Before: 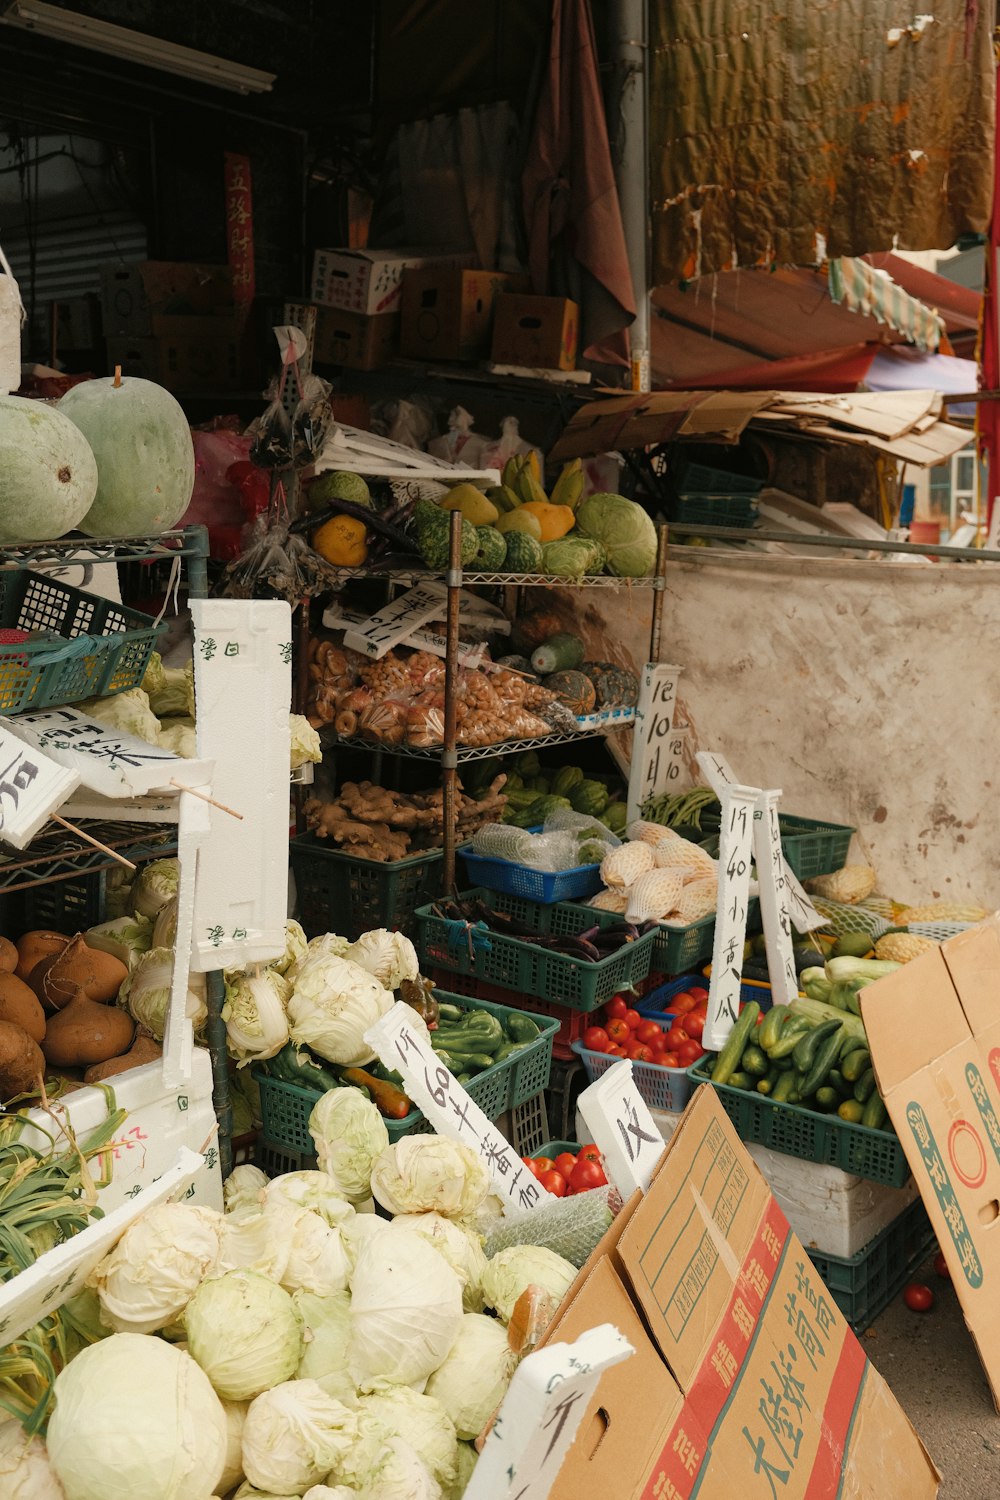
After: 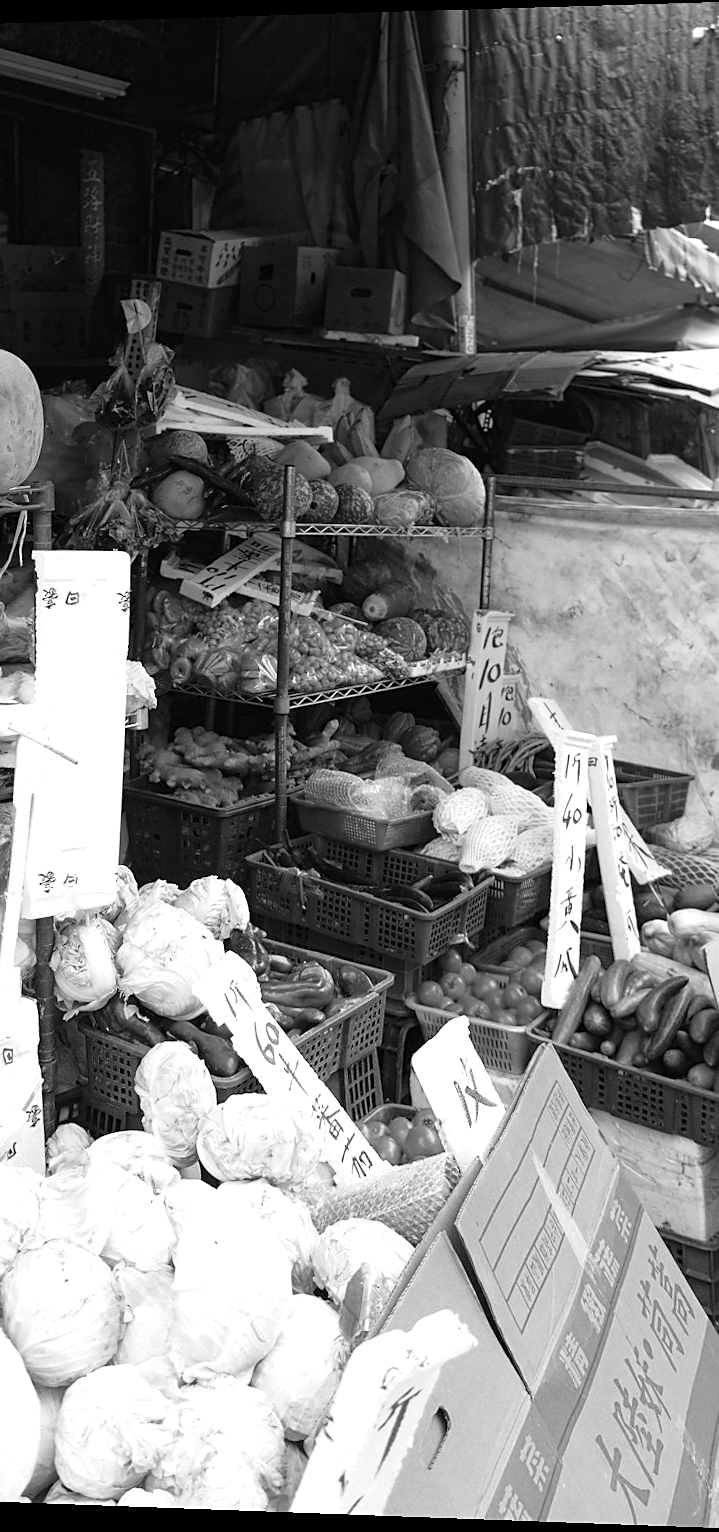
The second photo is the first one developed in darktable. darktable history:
crop and rotate: left 18.442%, right 15.508%
sharpen: radius 1.864, amount 0.398, threshold 1.271
exposure: exposure 1 EV, compensate highlight preservation false
contrast brightness saturation: contrast 0.08, saturation 0.2
rotate and perspective: rotation 0.128°, lens shift (vertical) -0.181, lens shift (horizontal) -0.044, shear 0.001, automatic cropping off
color calibration: output gray [0.253, 0.26, 0.487, 0], gray › normalize channels true, illuminant same as pipeline (D50), adaptation XYZ, x 0.346, y 0.359, gamut compression 0
